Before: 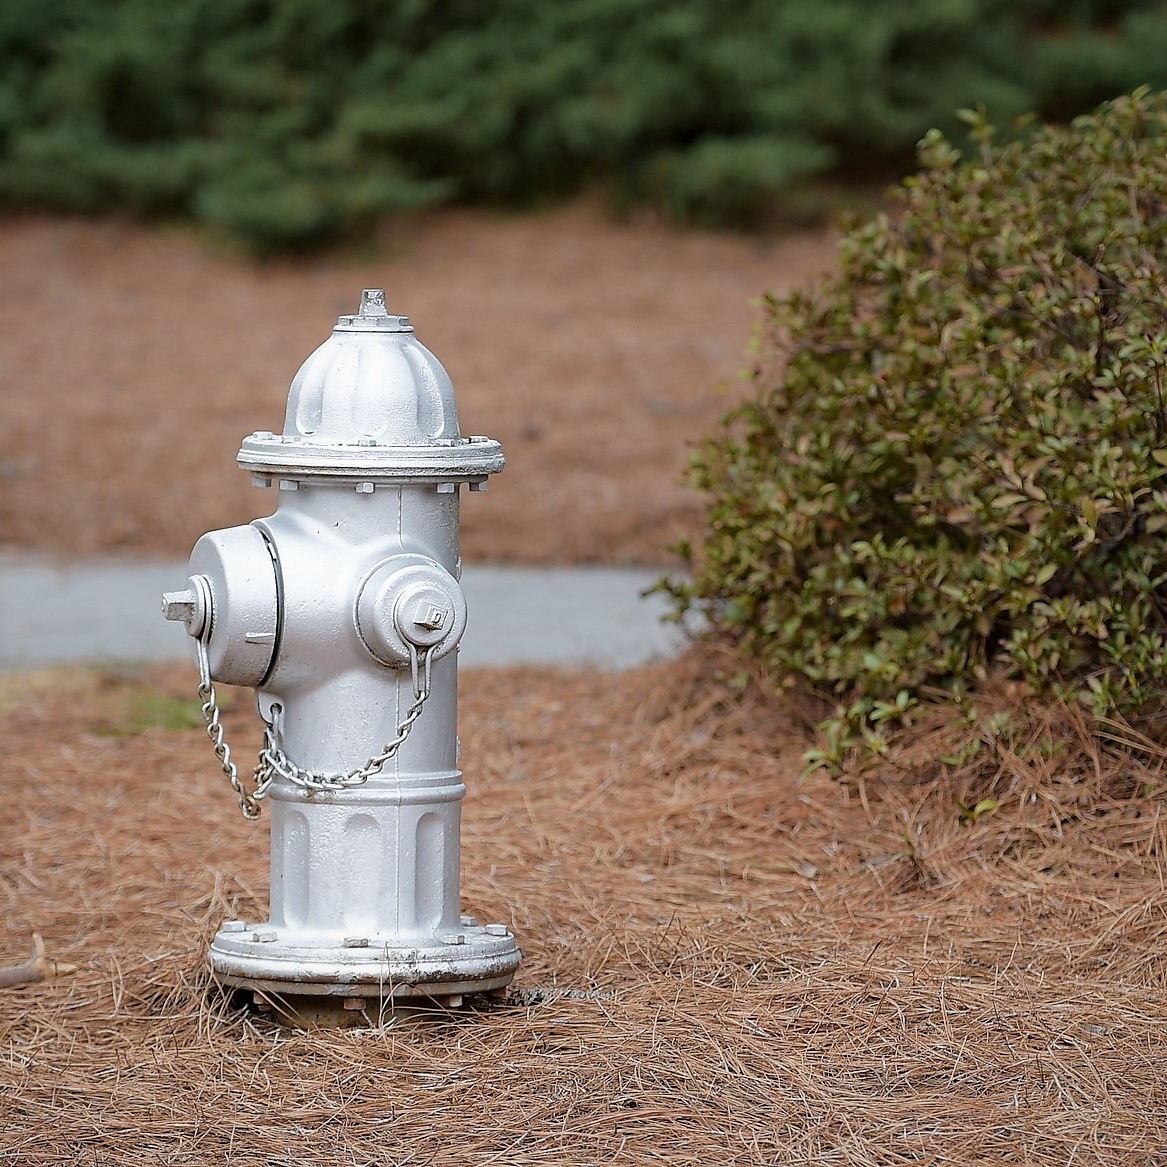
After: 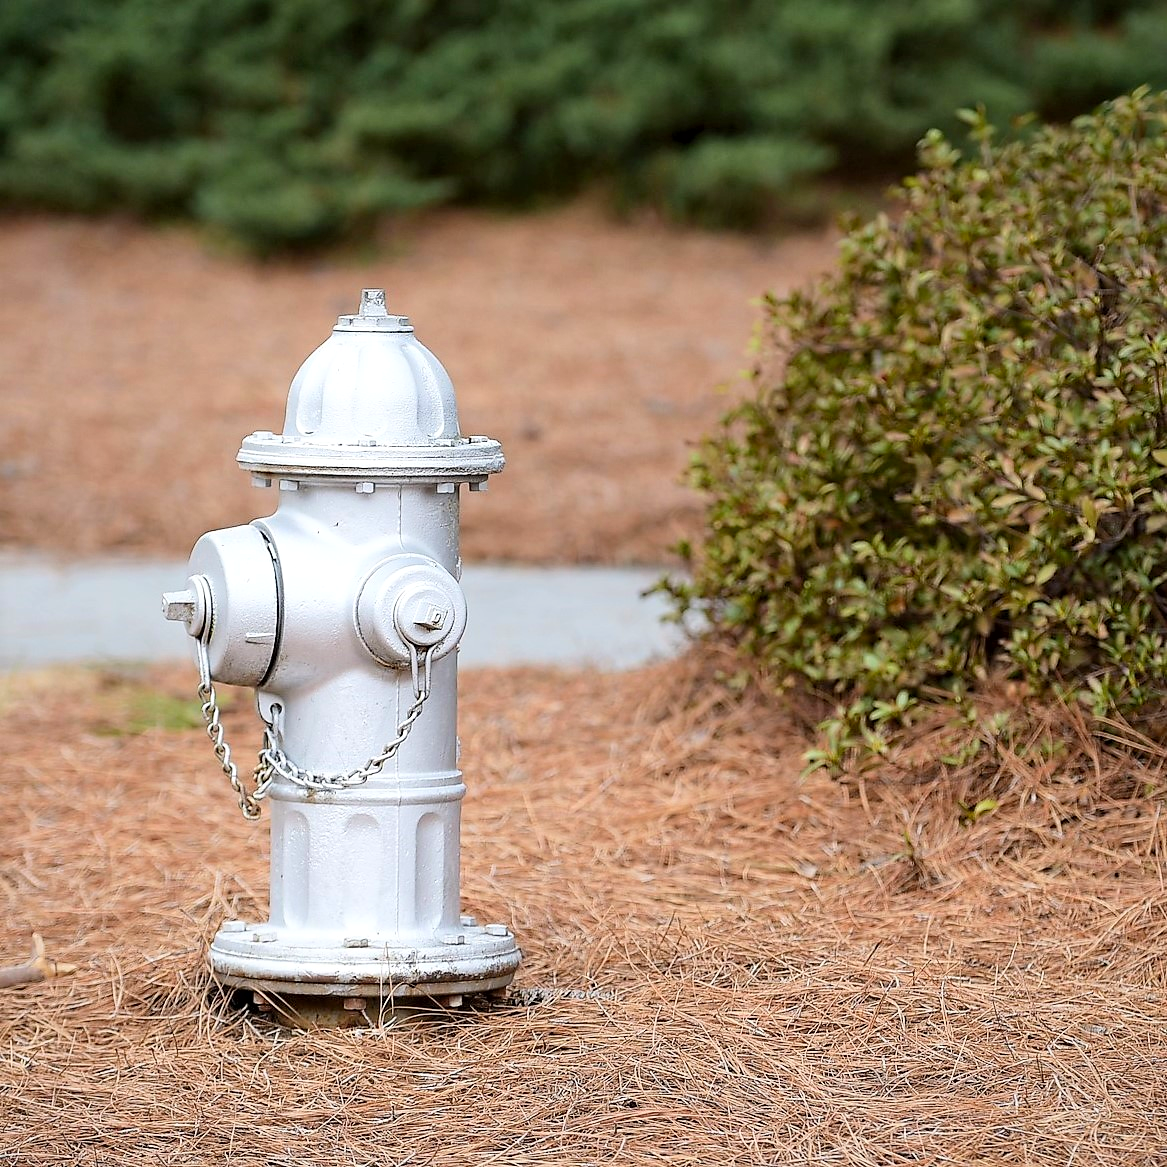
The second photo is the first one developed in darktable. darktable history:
contrast brightness saturation: contrast 0.2, brightness 0.16, saturation 0.22
exposure: black level correction 0.002, exposure 0.15 EV, compensate highlight preservation false
